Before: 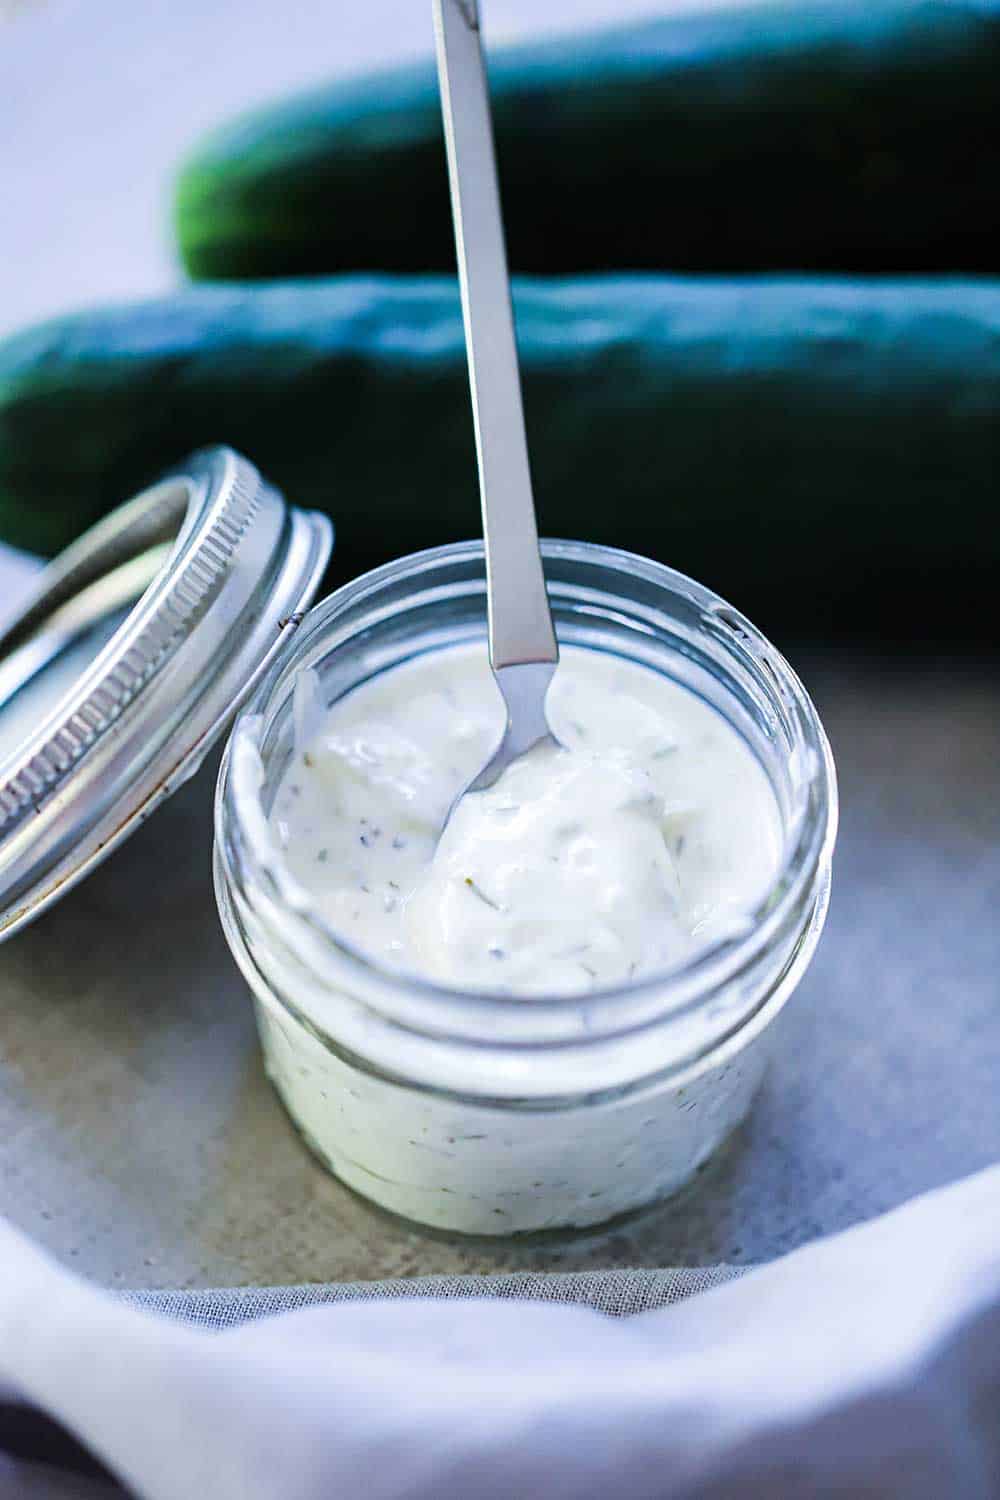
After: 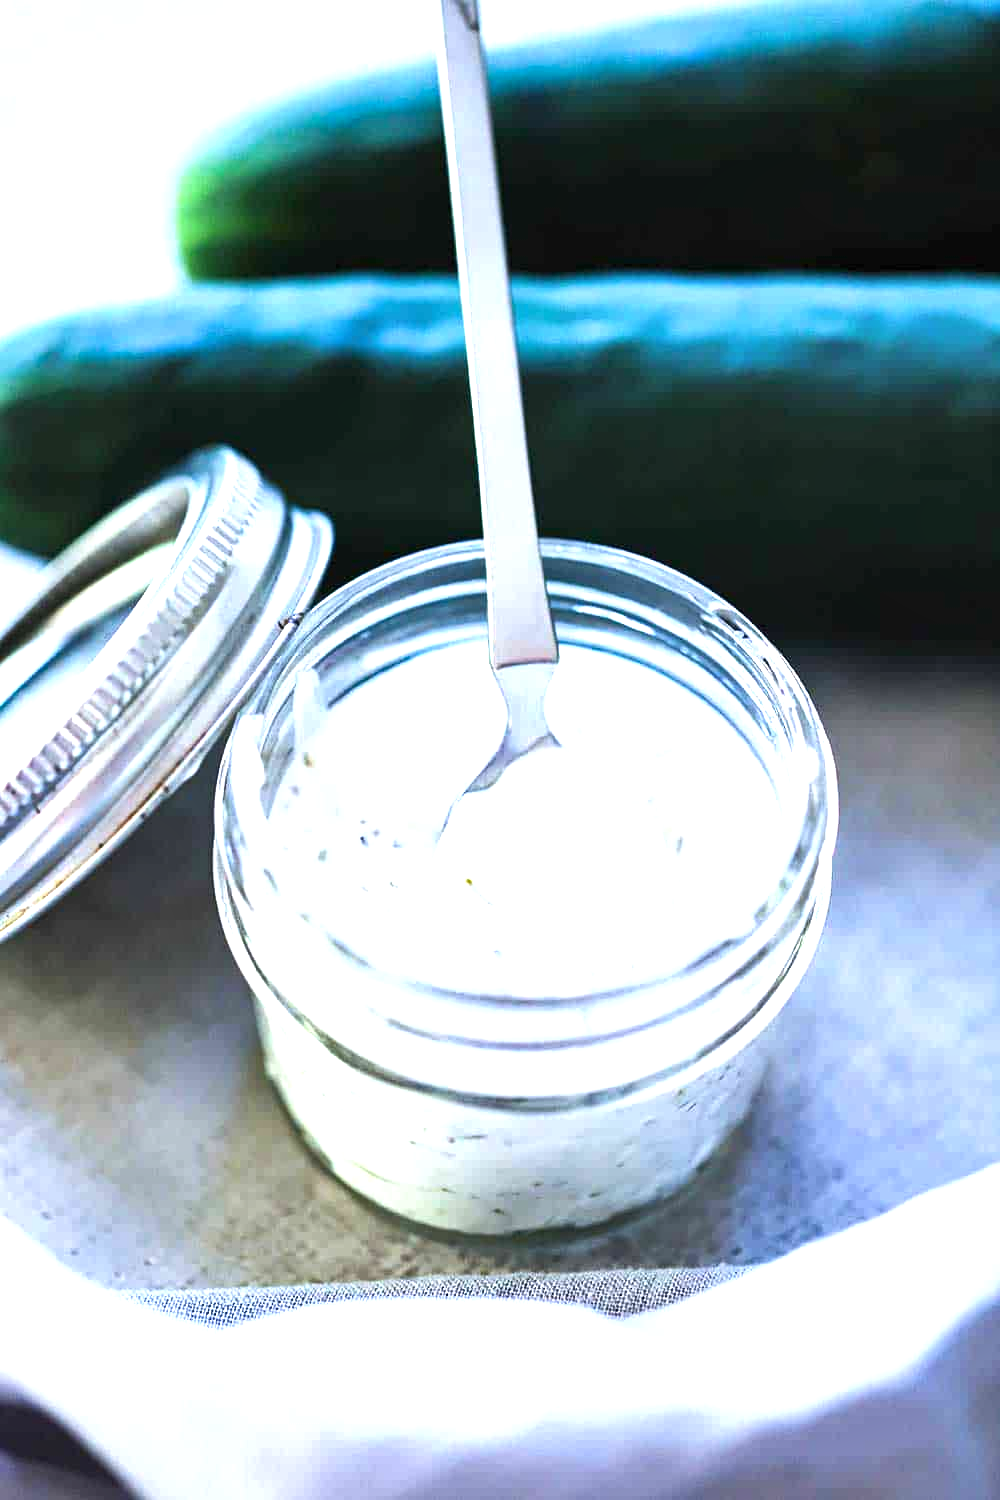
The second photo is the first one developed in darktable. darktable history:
exposure: black level correction 0, exposure 1.095 EV, compensate highlight preservation false
shadows and highlights: shadows 32.1, highlights -32.56, soften with gaussian
